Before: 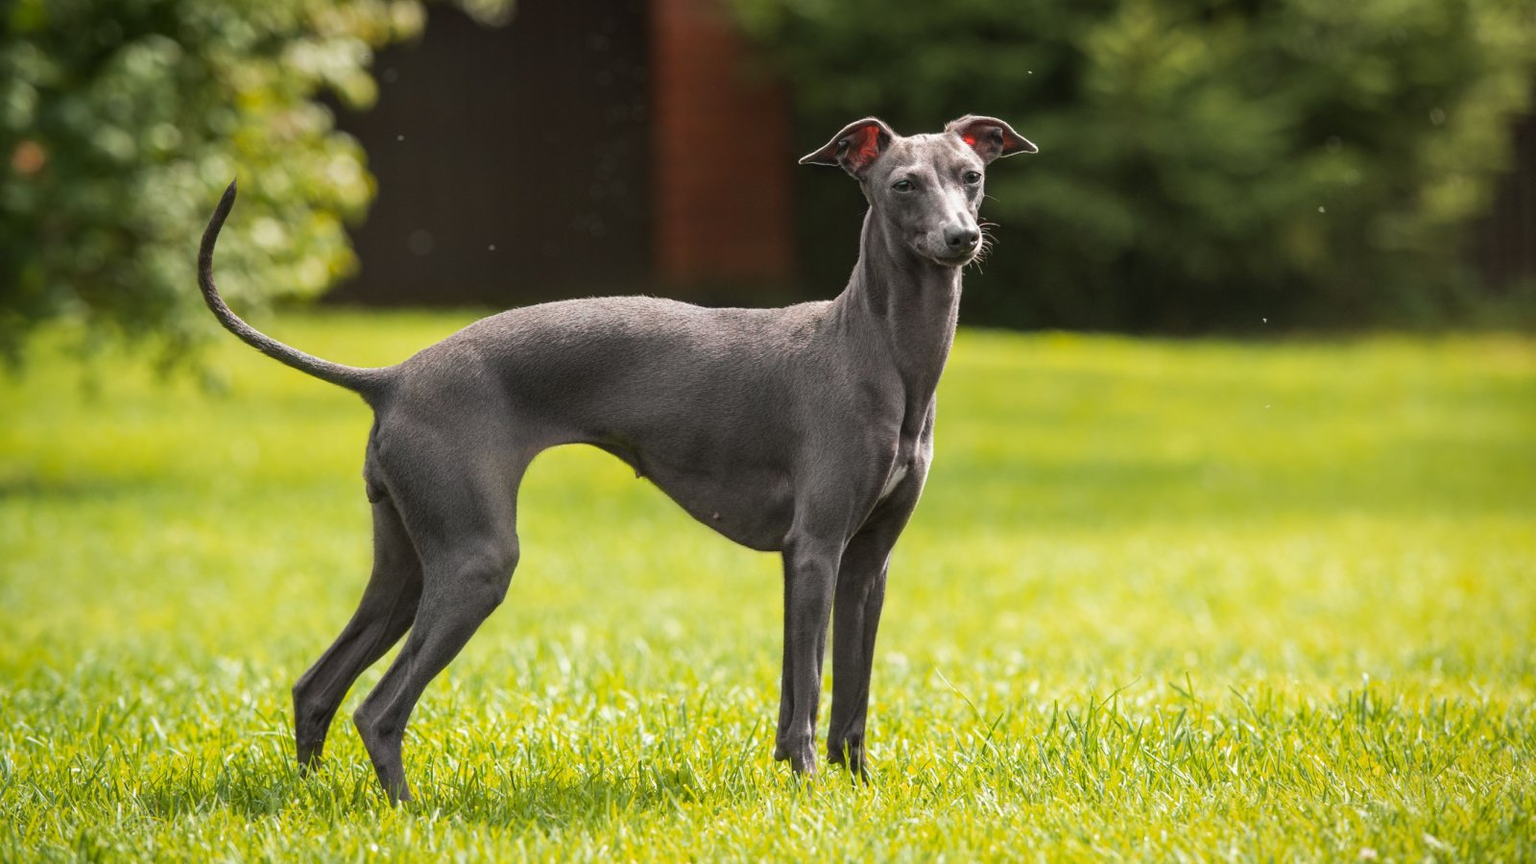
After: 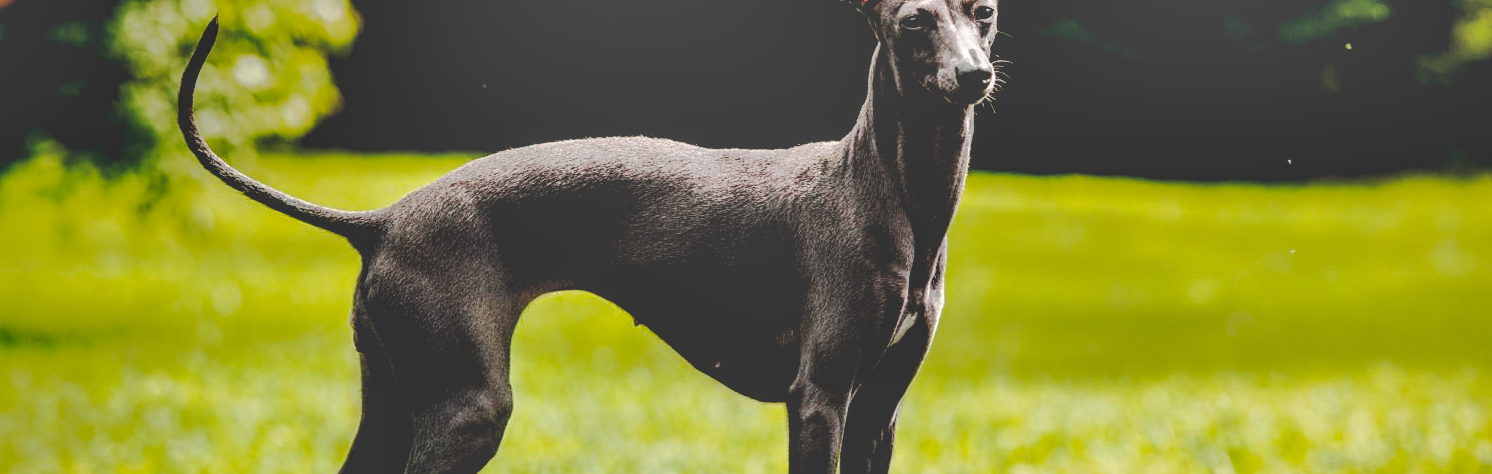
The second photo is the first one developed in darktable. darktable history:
local contrast: detail 130%
tone curve: curves: ch0 [(0, 0.142) (0.384, 0.314) (0.752, 0.711) (0.991, 0.95)]; ch1 [(0.006, 0.129) (0.346, 0.384) (1, 1)]; ch2 [(0.003, 0.057) (0.261, 0.248) (1, 1)], preserve colors none
crop: left 1.767%, top 19.168%, right 4.923%, bottom 28.101%
shadows and highlights: shadows 60.08, highlights color adjustment 56.53%, soften with gaussian
sharpen: amount 0.205
contrast equalizer: octaves 7, y [[0.439, 0.44, 0.442, 0.457, 0.493, 0.498], [0.5 ×6], [0.5 ×6], [0 ×6], [0 ×6]], mix 0.281
base curve: curves: ch0 [(0.065, 0.026) (0.236, 0.358) (0.53, 0.546) (0.777, 0.841) (0.924, 0.992)], preserve colors none
